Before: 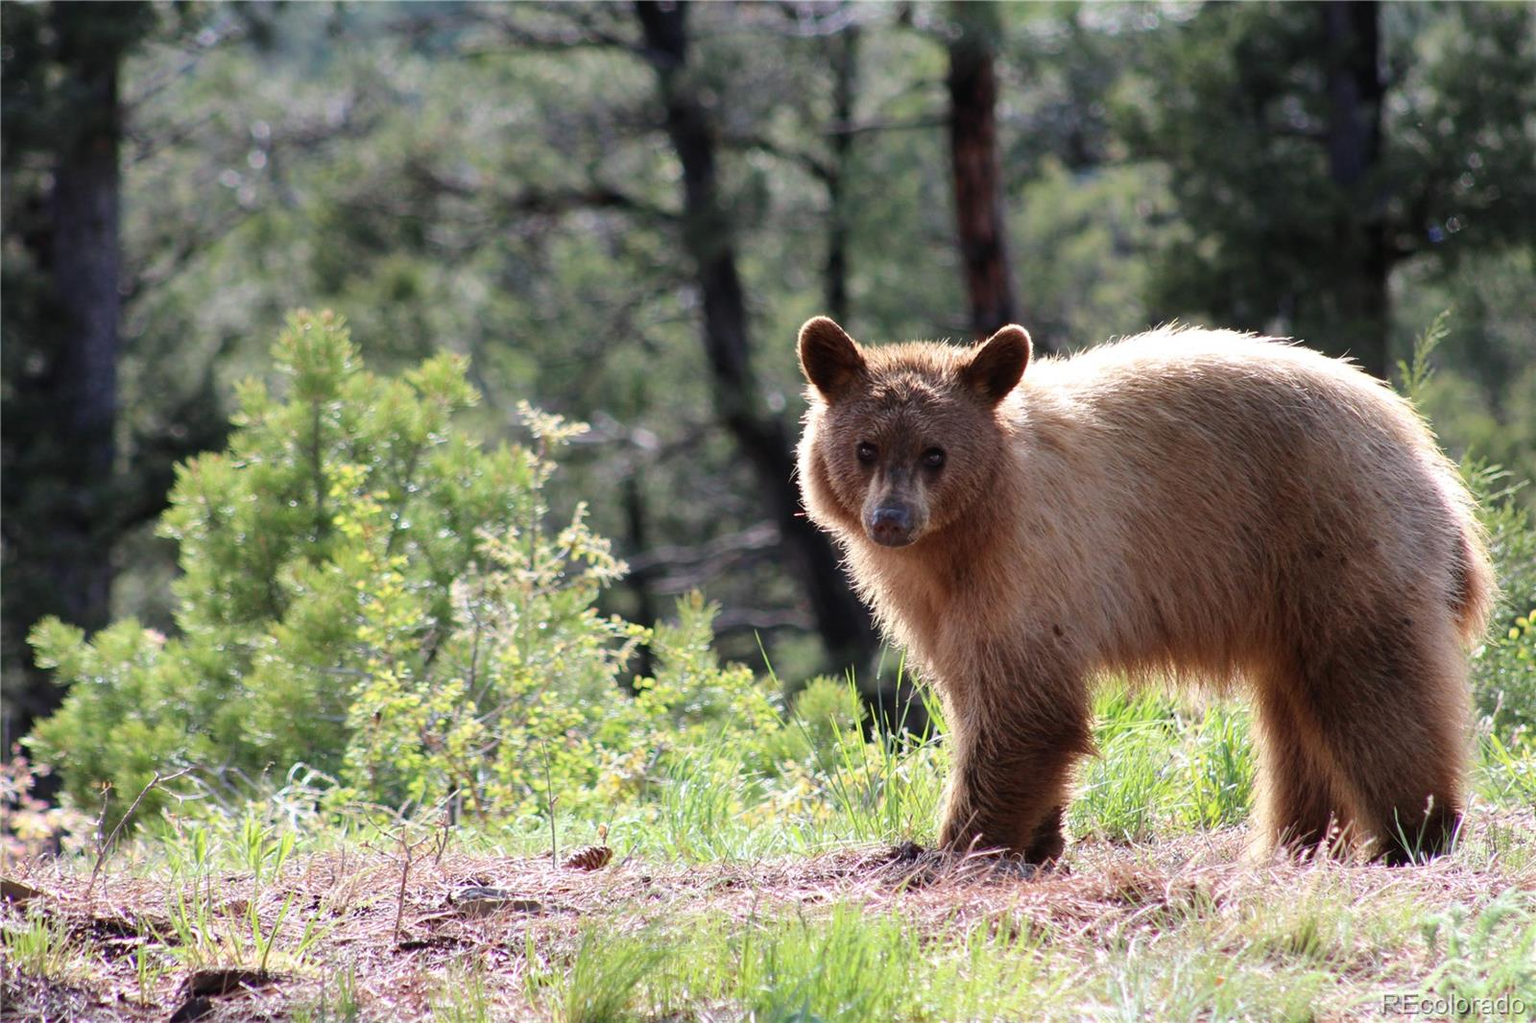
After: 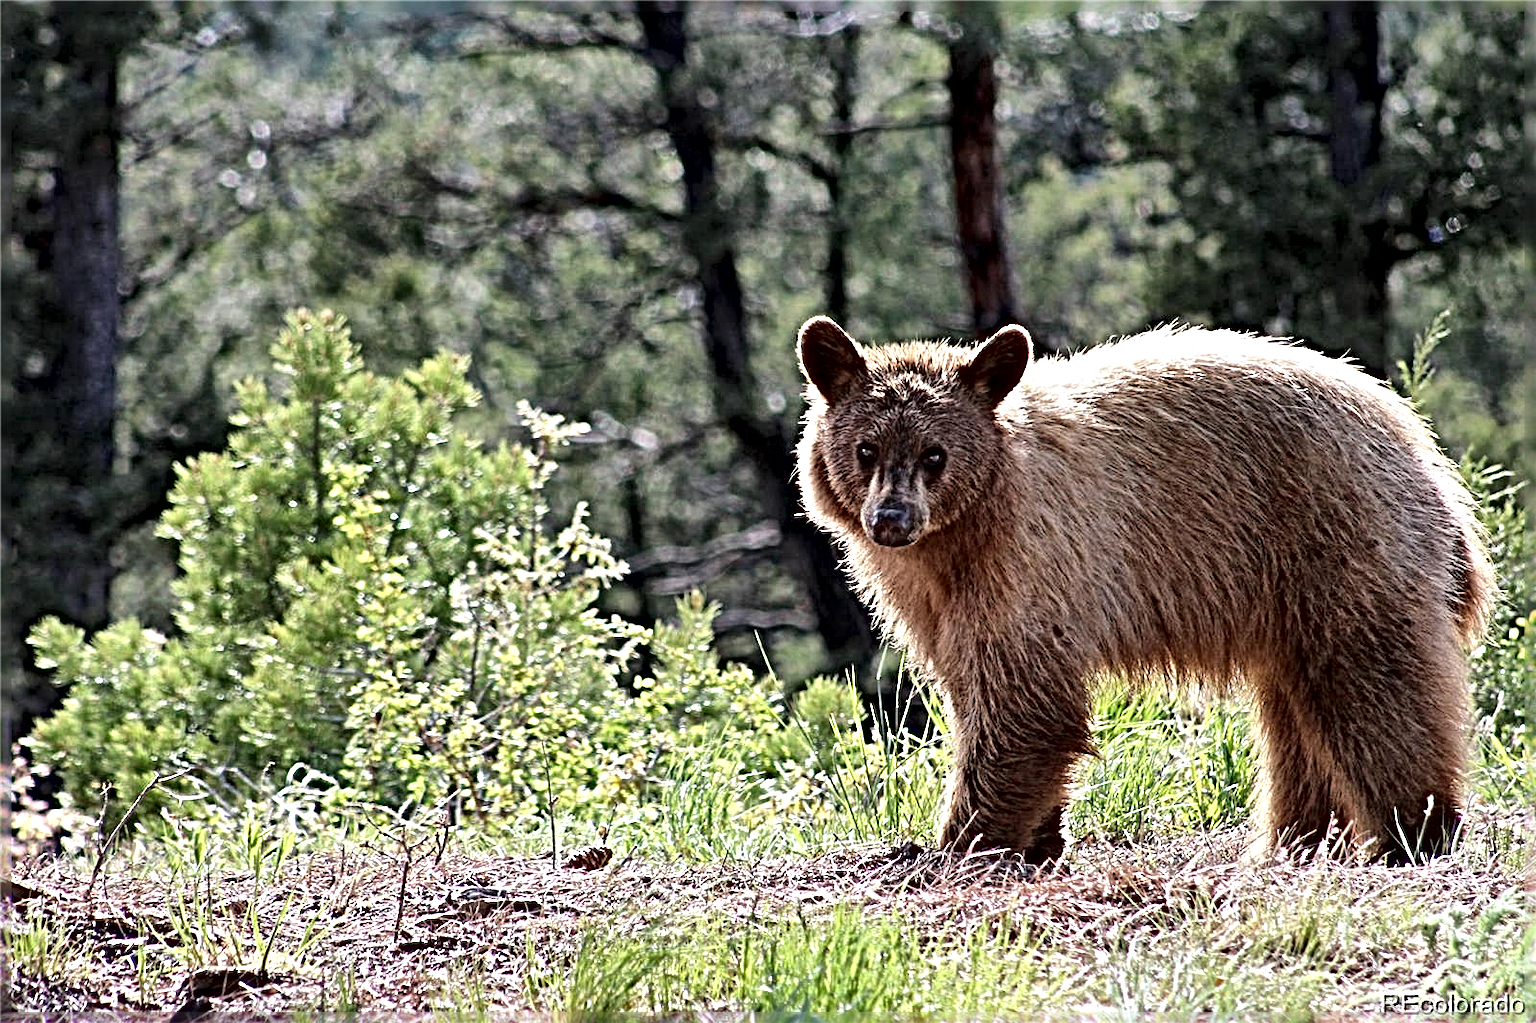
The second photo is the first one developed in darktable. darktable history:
local contrast: mode bilateral grid, contrast 19, coarseness 50, detail 162%, midtone range 0.2
sharpen: radius 6.297, amount 1.786, threshold 0.123
